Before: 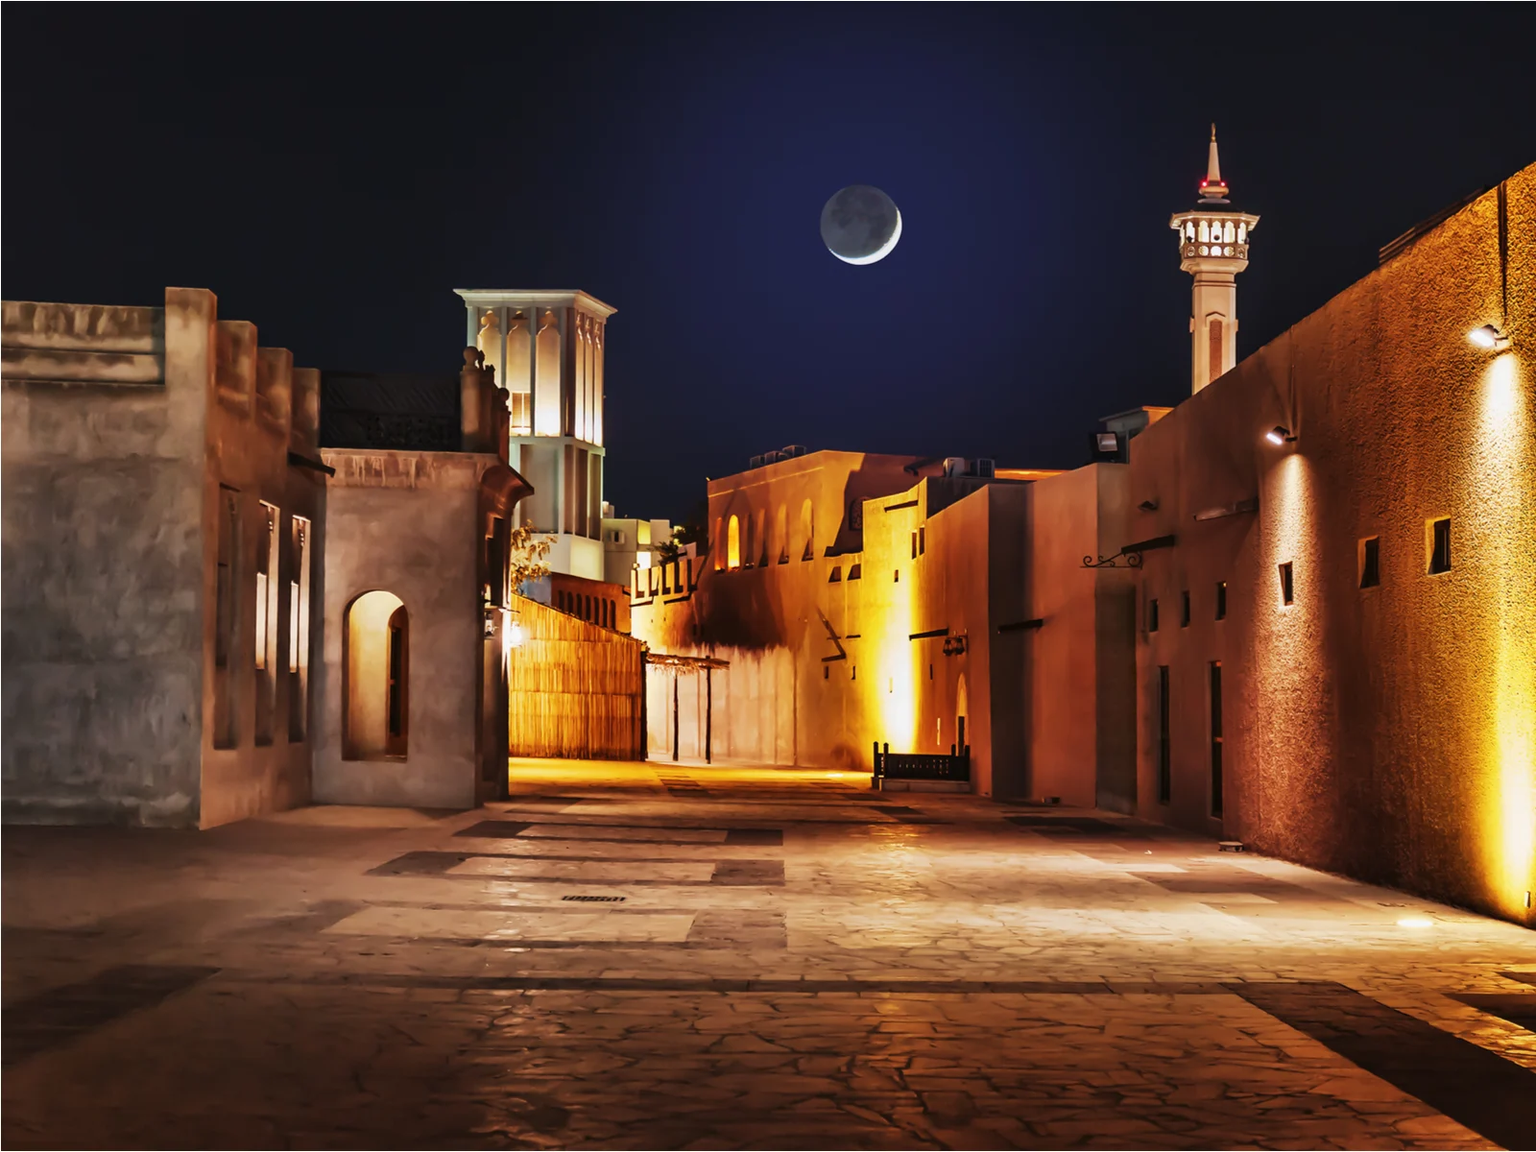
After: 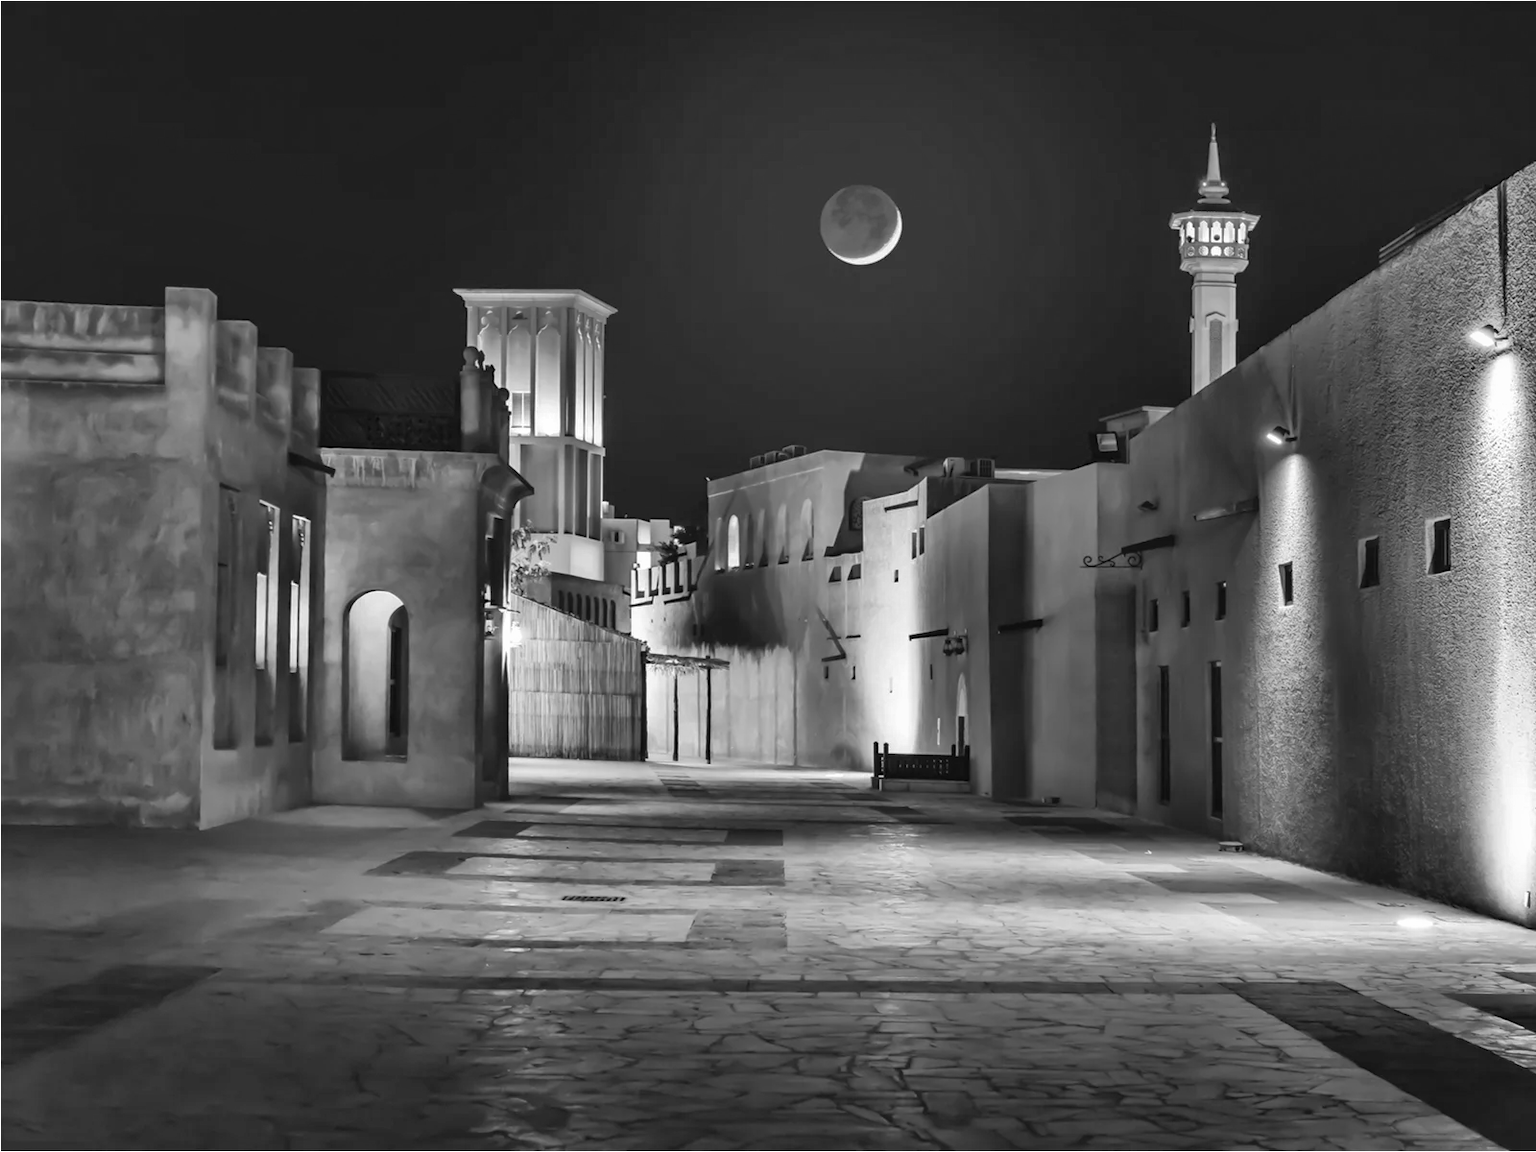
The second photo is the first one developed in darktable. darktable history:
monochrome: on, module defaults
levels: levels [0, 0.476, 0.951]
shadows and highlights: on, module defaults
